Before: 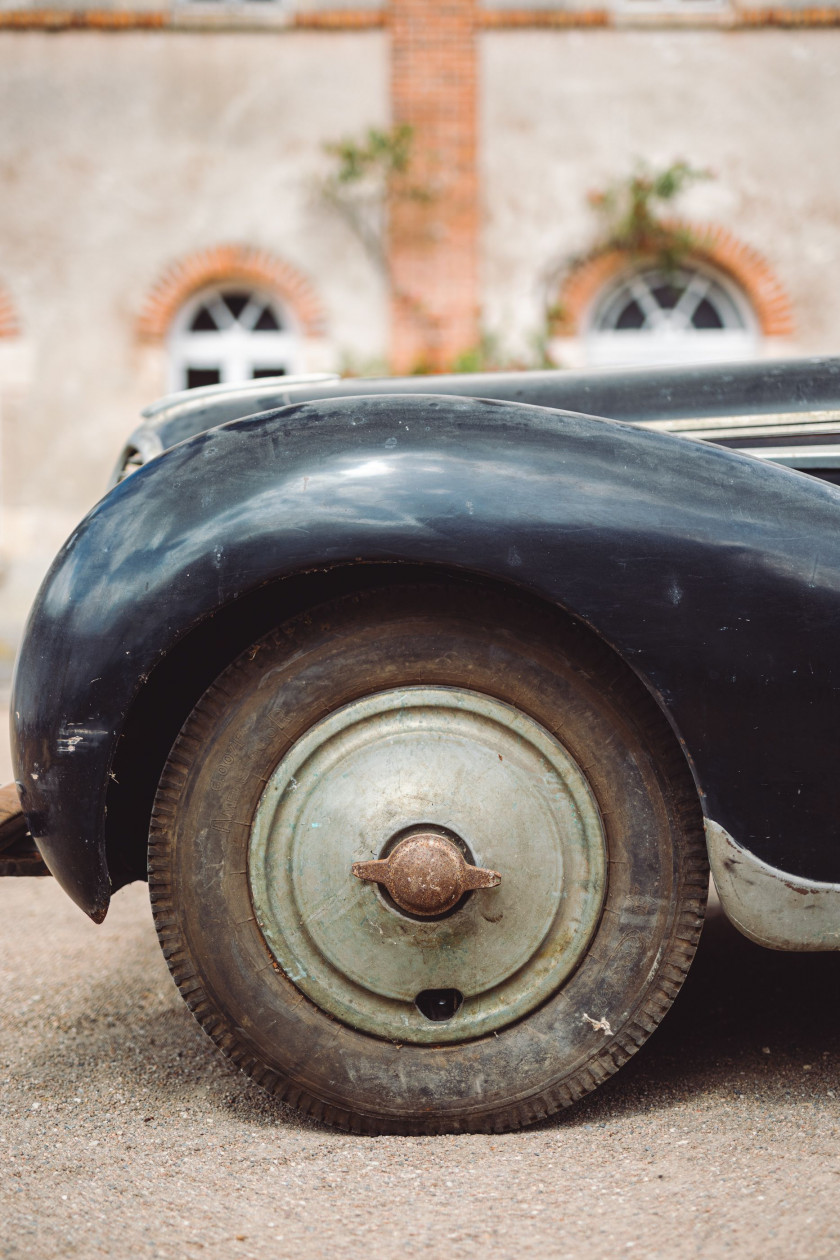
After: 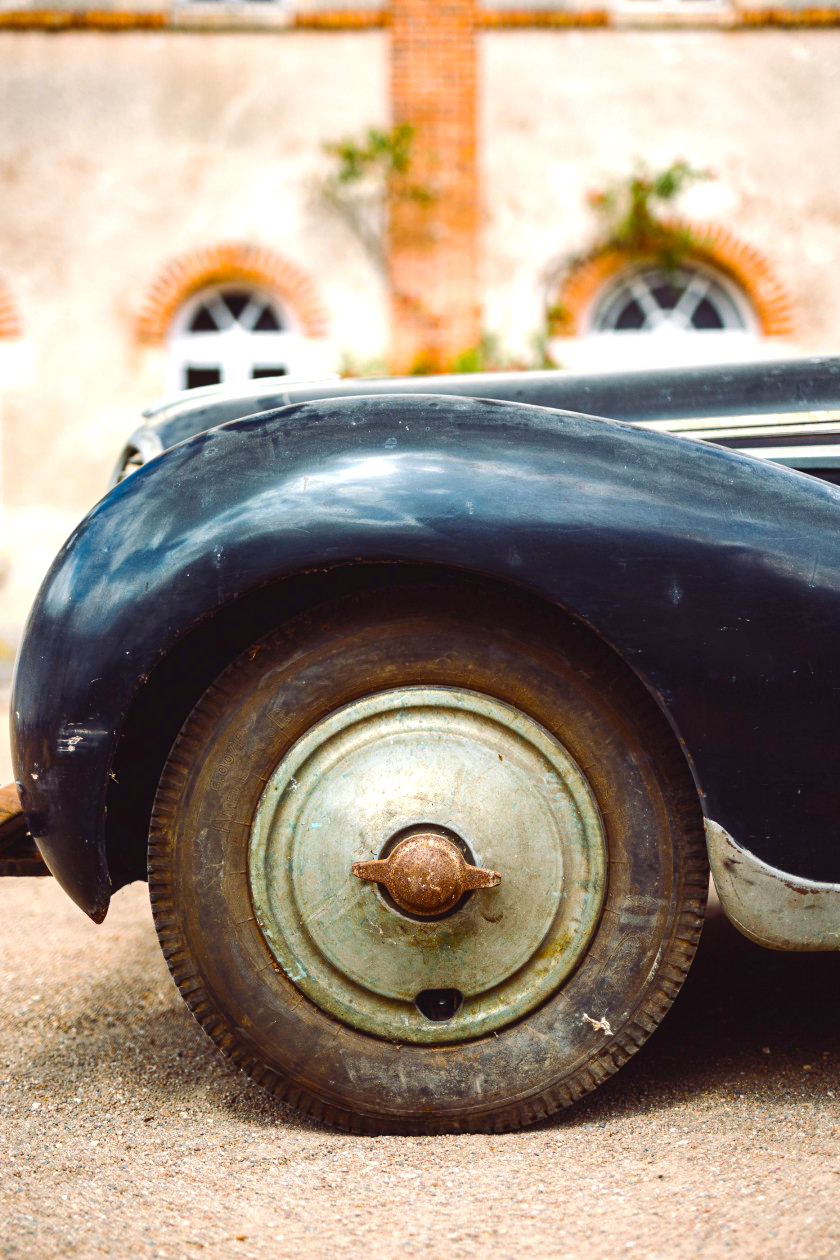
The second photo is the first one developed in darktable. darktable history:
color balance rgb: linear chroma grading › global chroma 9%, perceptual saturation grading › global saturation 36%, perceptual saturation grading › shadows 35%, perceptual brilliance grading › global brilliance 15%, perceptual brilliance grading › shadows -35%, global vibrance 15%
